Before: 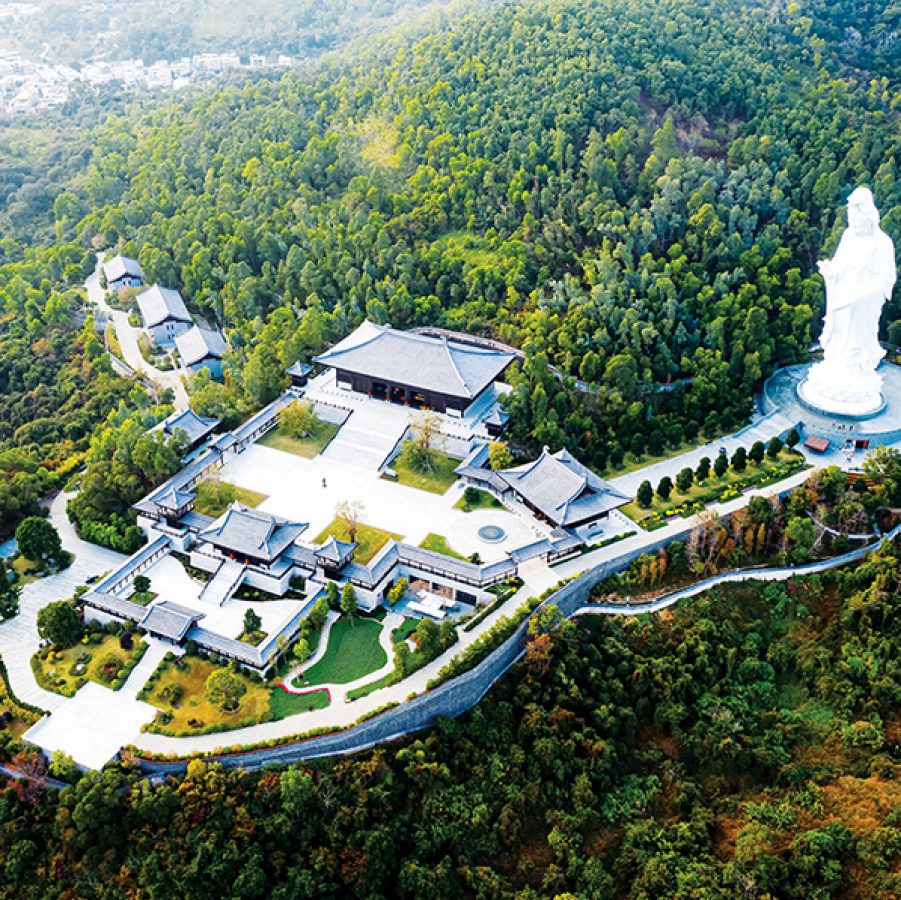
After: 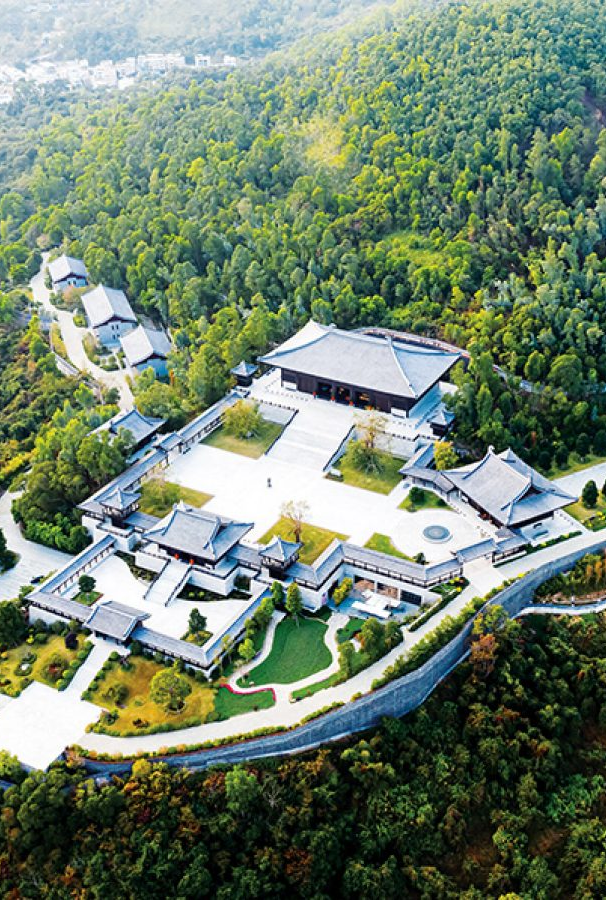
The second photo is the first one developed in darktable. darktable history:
crop and rotate: left 6.191%, right 26.52%
